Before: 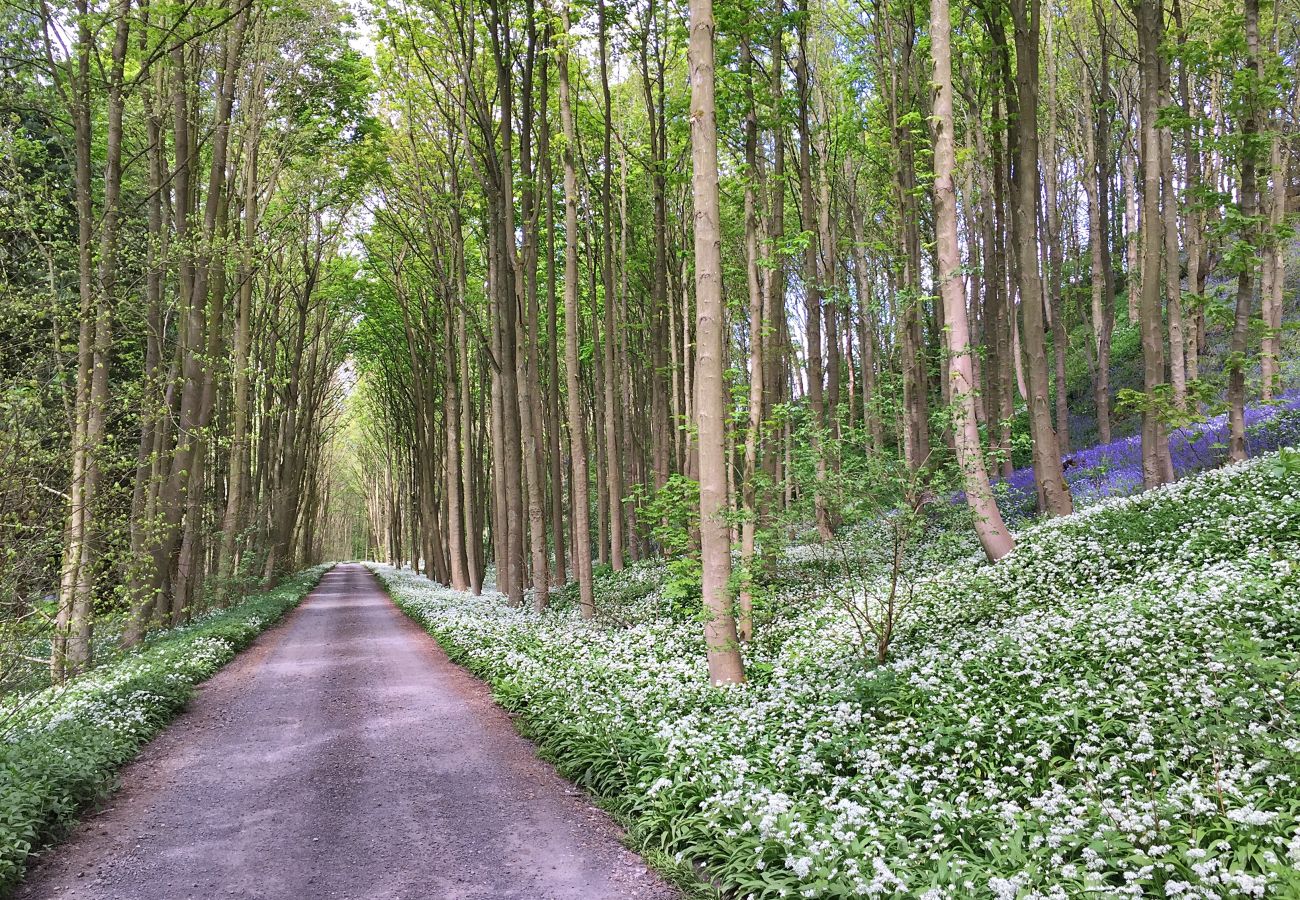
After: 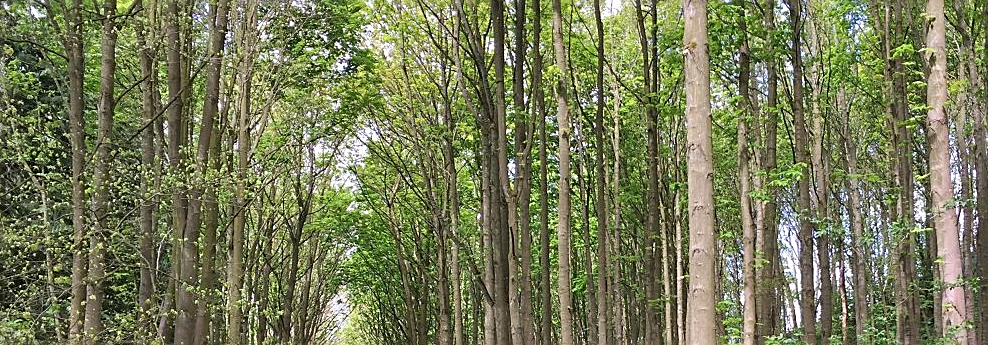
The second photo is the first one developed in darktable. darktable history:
crop: left 0.548%, top 7.641%, right 23.404%, bottom 53.985%
sharpen: on, module defaults
color zones: curves: ch0 [(0.25, 0.5) (0.428, 0.473) (0.75, 0.5)]; ch1 [(0.243, 0.479) (0.398, 0.452) (0.75, 0.5)]
